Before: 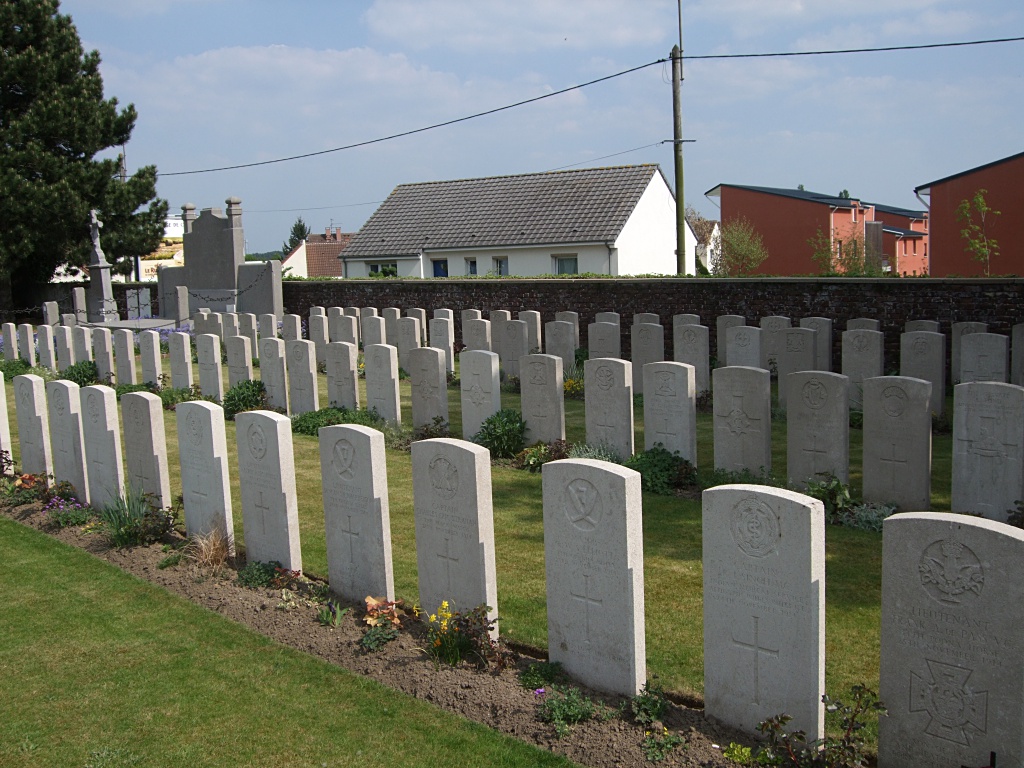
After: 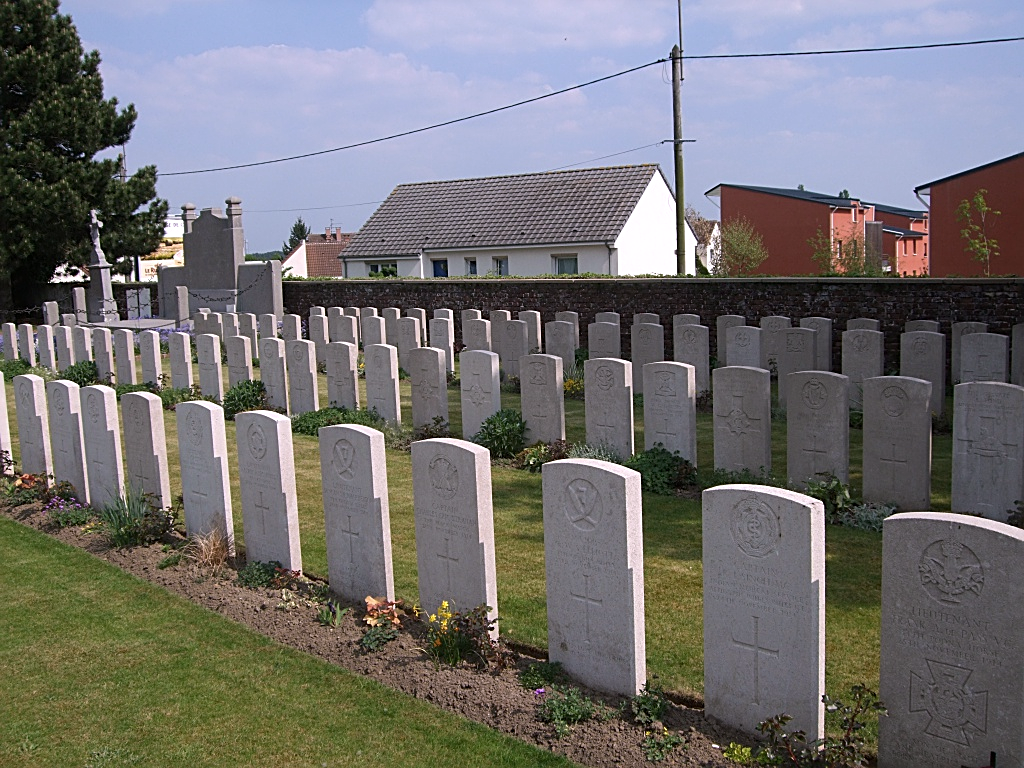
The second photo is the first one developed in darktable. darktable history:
sharpen: radius 2.167, amount 0.381, threshold 0
white balance: red 1.05, blue 1.072
